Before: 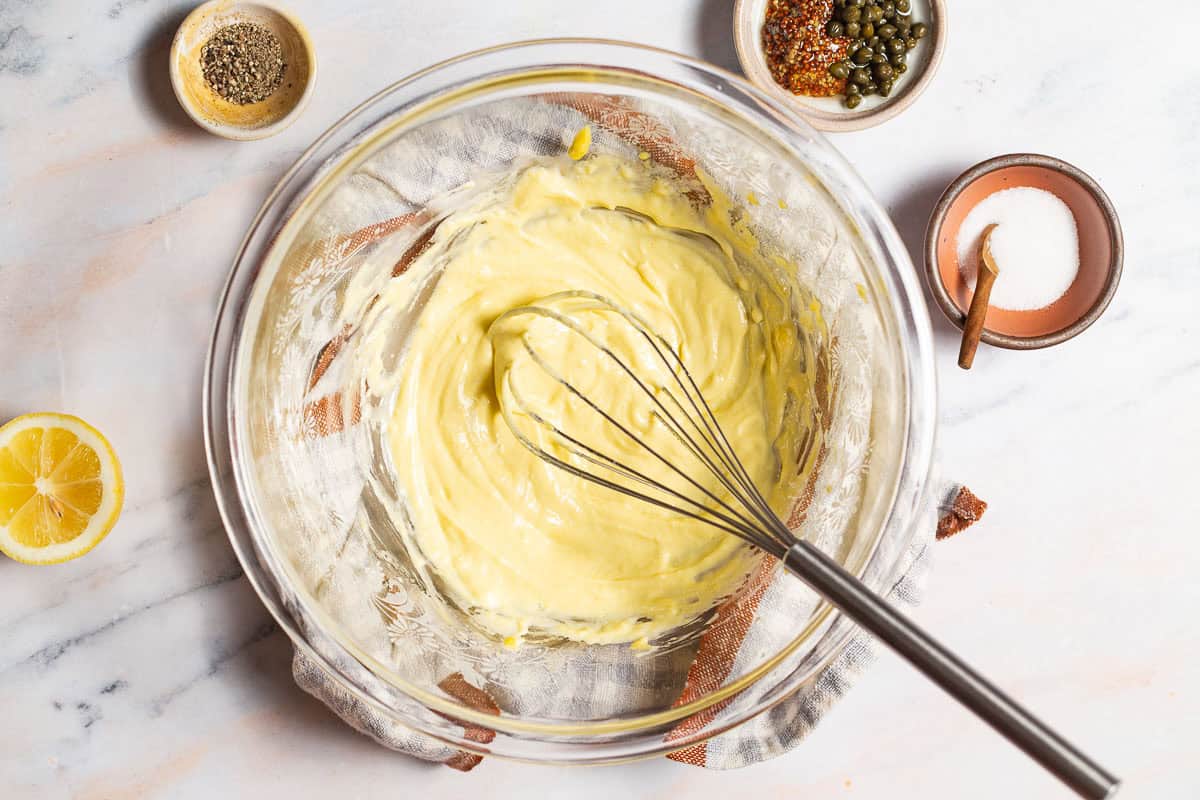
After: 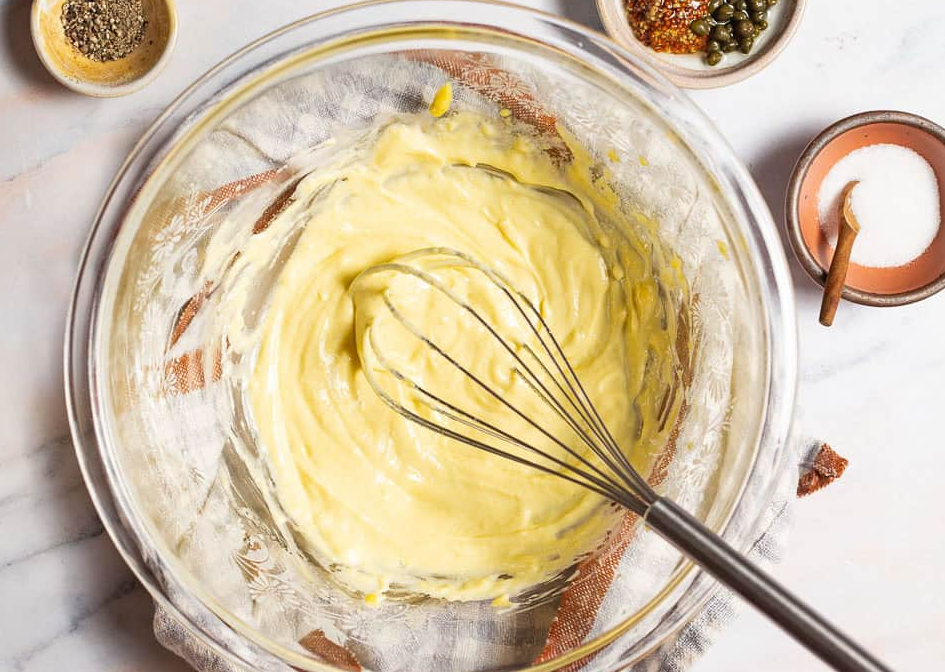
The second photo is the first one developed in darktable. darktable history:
crop: left 11.647%, top 5.394%, right 9.555%, bottom 10.552%
